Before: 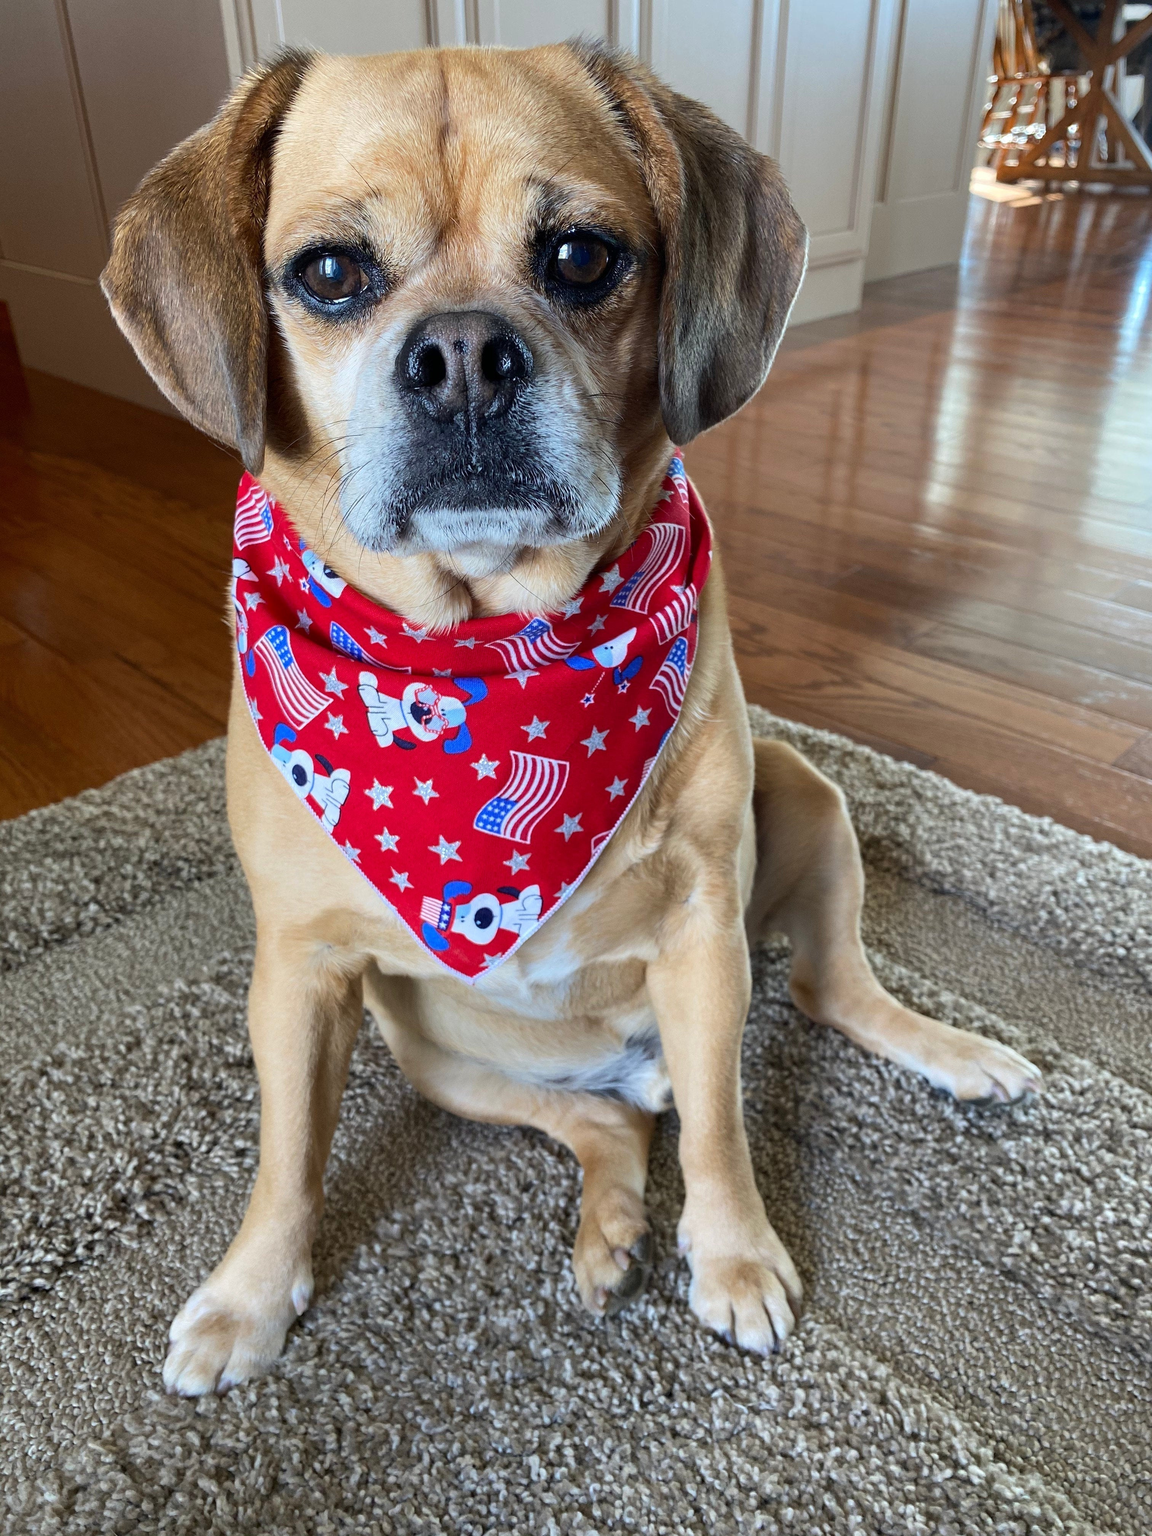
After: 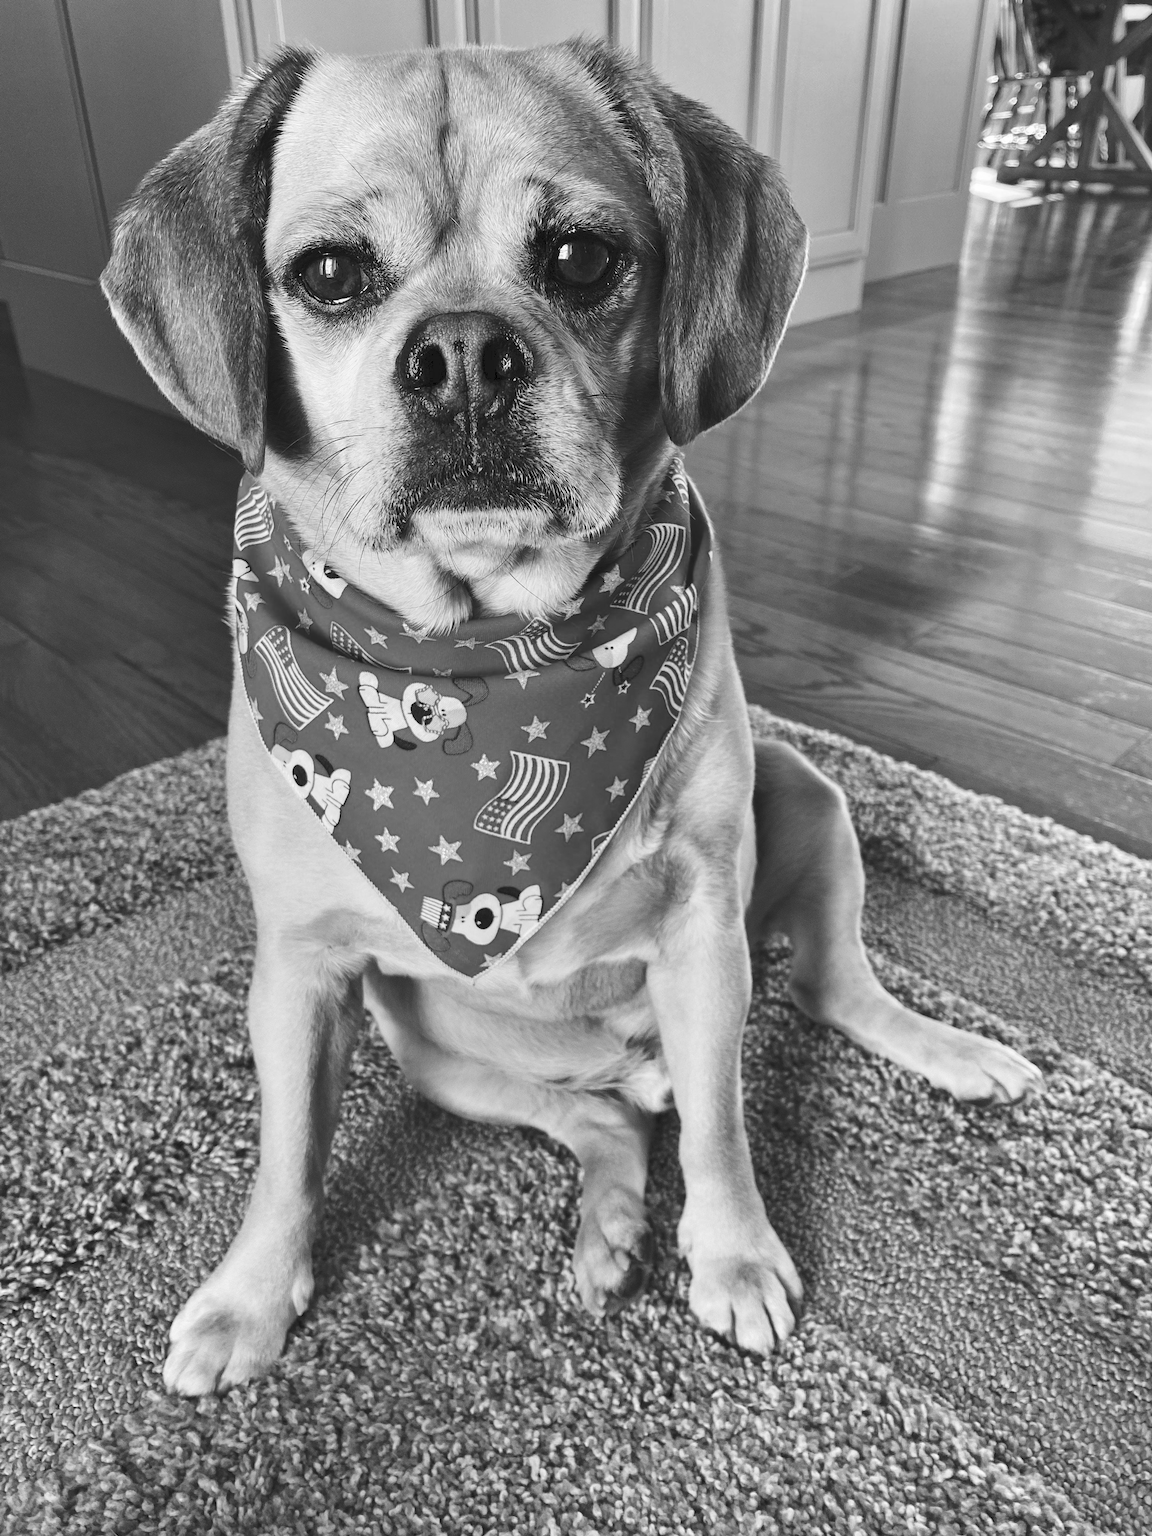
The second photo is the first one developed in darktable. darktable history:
tone curve: curves: ch0 [(0, 0) (0.003, 0.077) (0.011, 0.089) (0.025, 0.105) (0.044, 0.122) (0.069, 0.134) (0.1, 0.151) (0.136, 0.171) (0.177, 0.198) (0.224, 0.23) (0.277, 0.273) (0.335, 0.343) (0.399, 0.422) (0.468, 0.508) (0.543, 0.601) (0.623, 0.695) (0.709, 0.782) (0.801, 0.866) (0.898, 0.934) (1, 1)], preserve colors none
shadows and highlights: shadows 52.42, soften with gaussian
monochrome: on, module defaults
